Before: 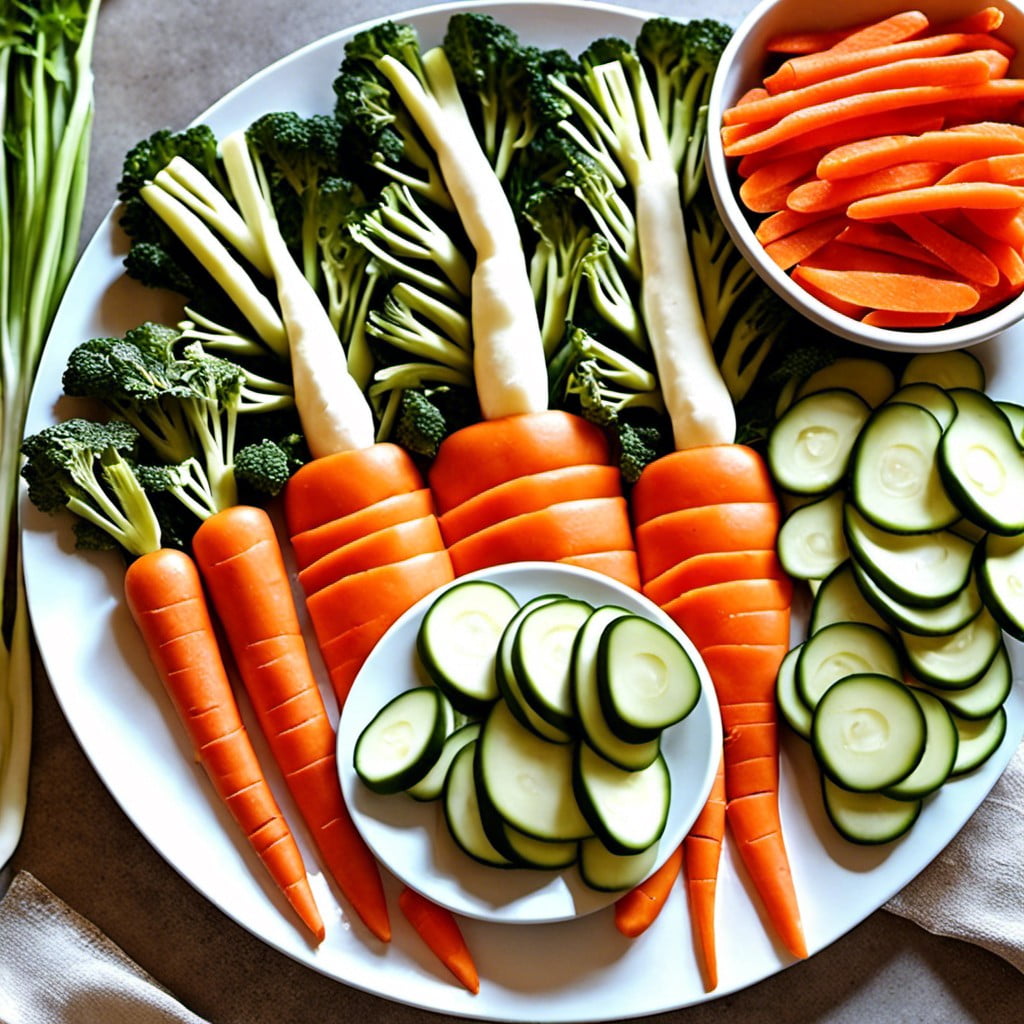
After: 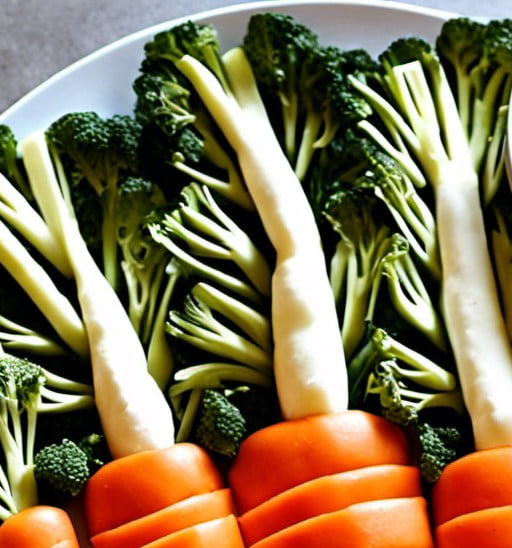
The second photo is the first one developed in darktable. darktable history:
white balance: emerald 1
crop: left 19.556%, right 30.401%, bottom 46.458%
